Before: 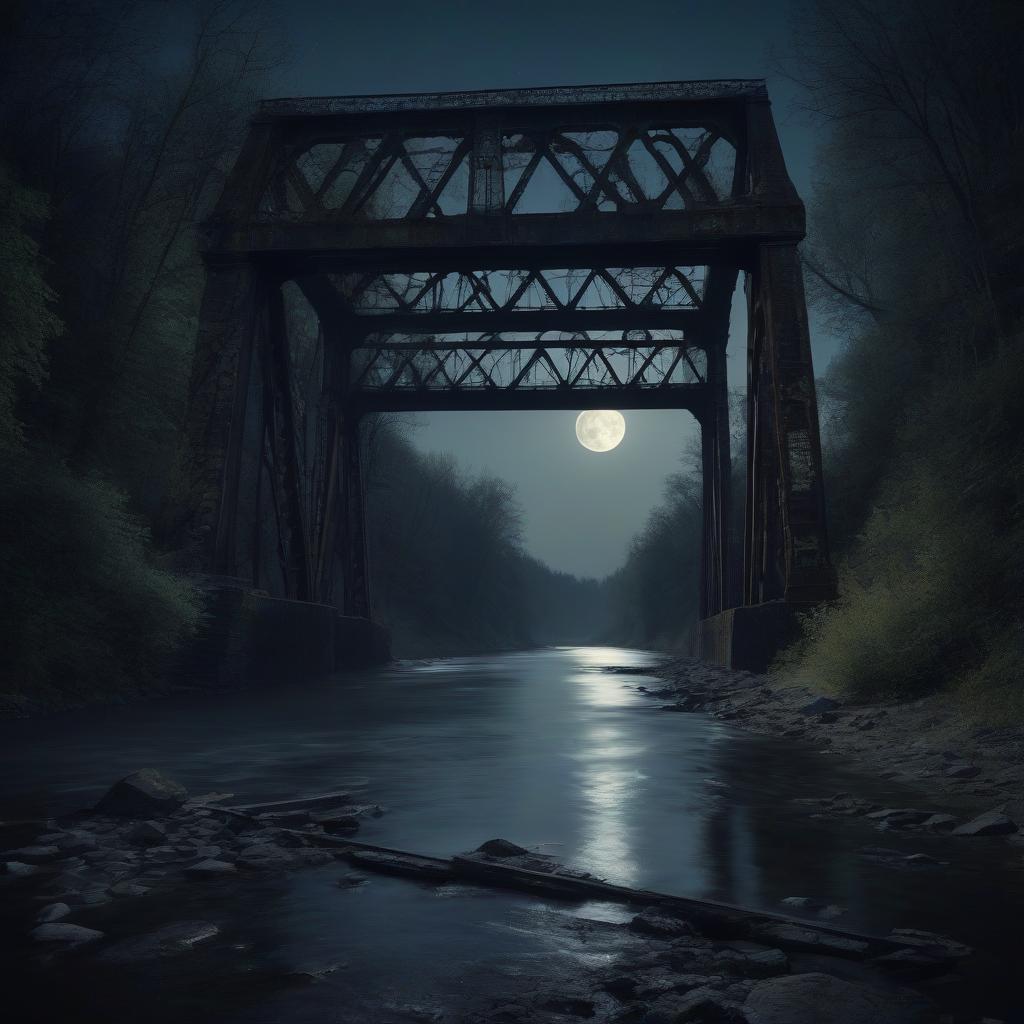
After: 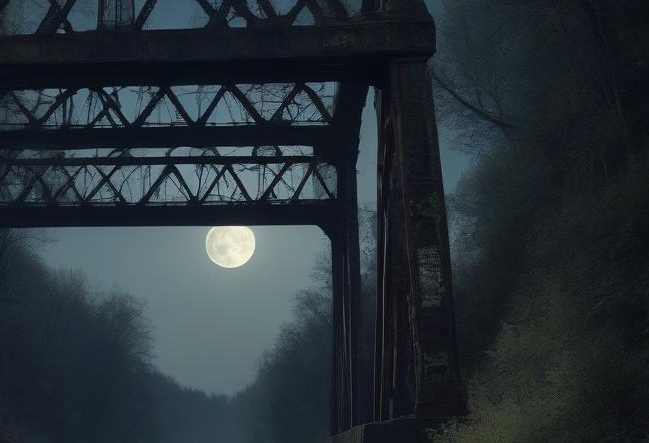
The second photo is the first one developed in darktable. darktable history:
crop: left 36.215%, top 17.995%, right 0.311%, bottom 38.739%
